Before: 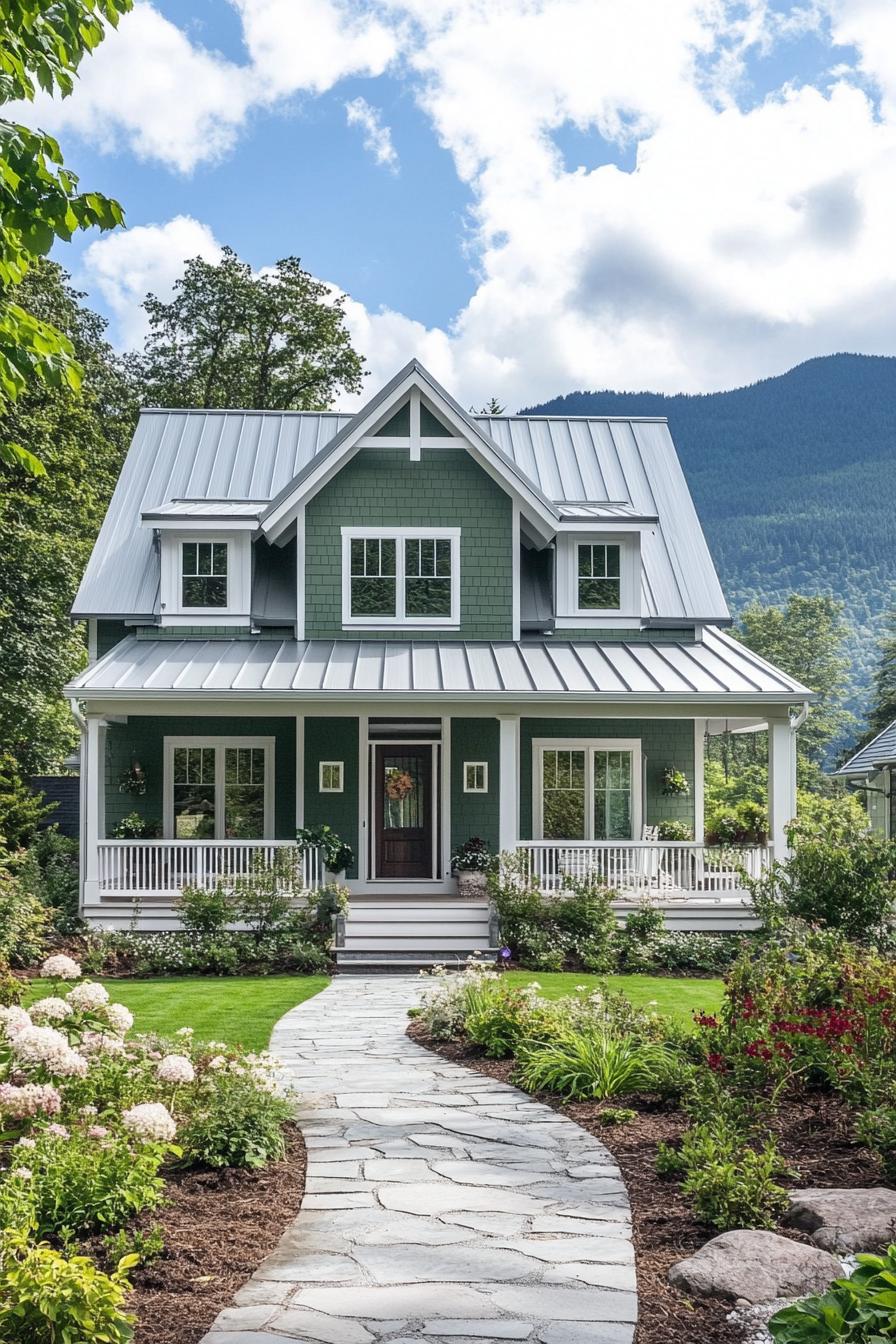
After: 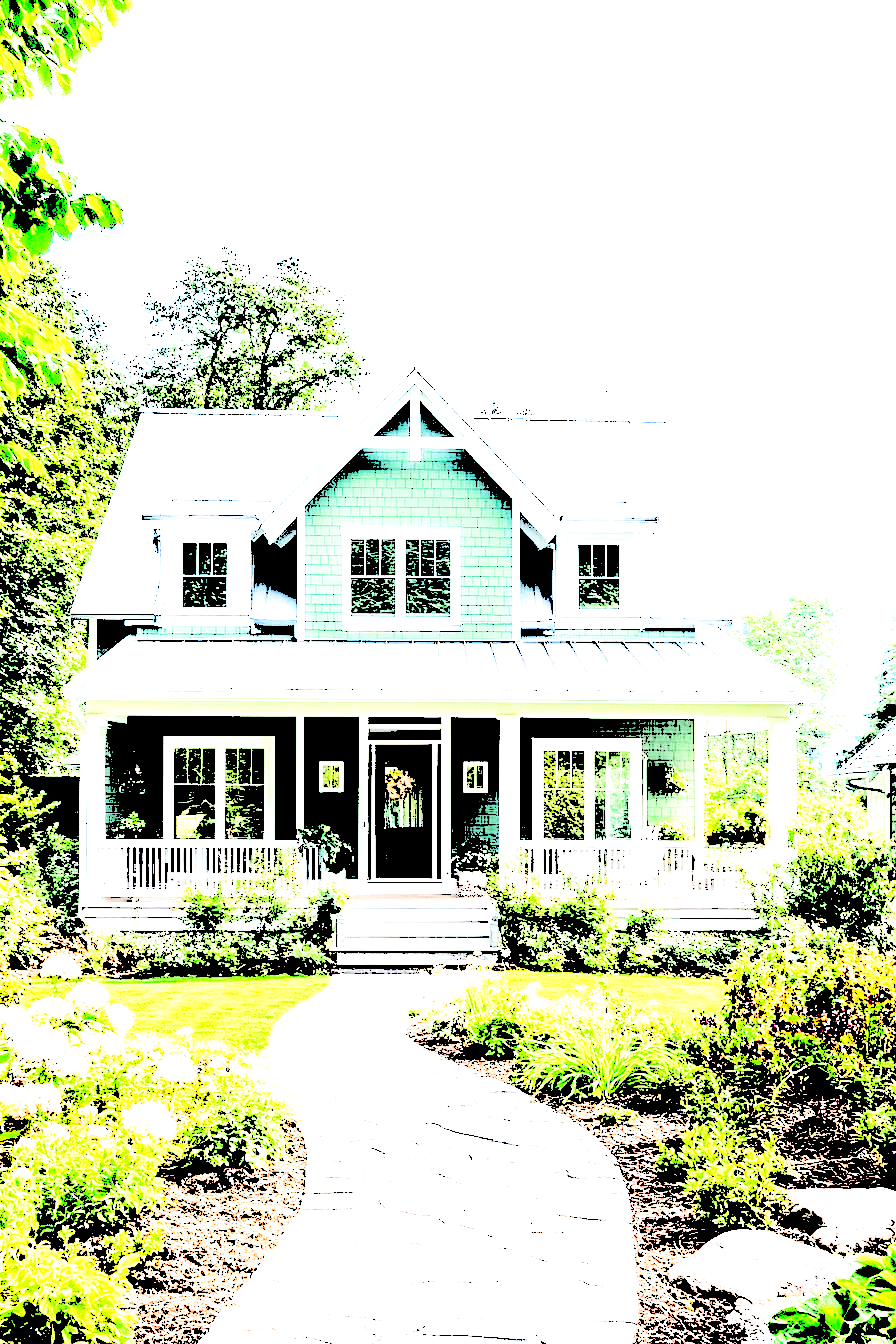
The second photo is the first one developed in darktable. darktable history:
base curve: curves: ch0 [(0, 0) (0.036, 0.025) (0.121, 0.166) (0.206, 0.329) (0.605, 0.79) (1, 1)], preserve colors none
split-toning: shadows › hue 226.8°, shadows › saturation 0.84
levels: levels [0.246, 0.246, 0.506]
